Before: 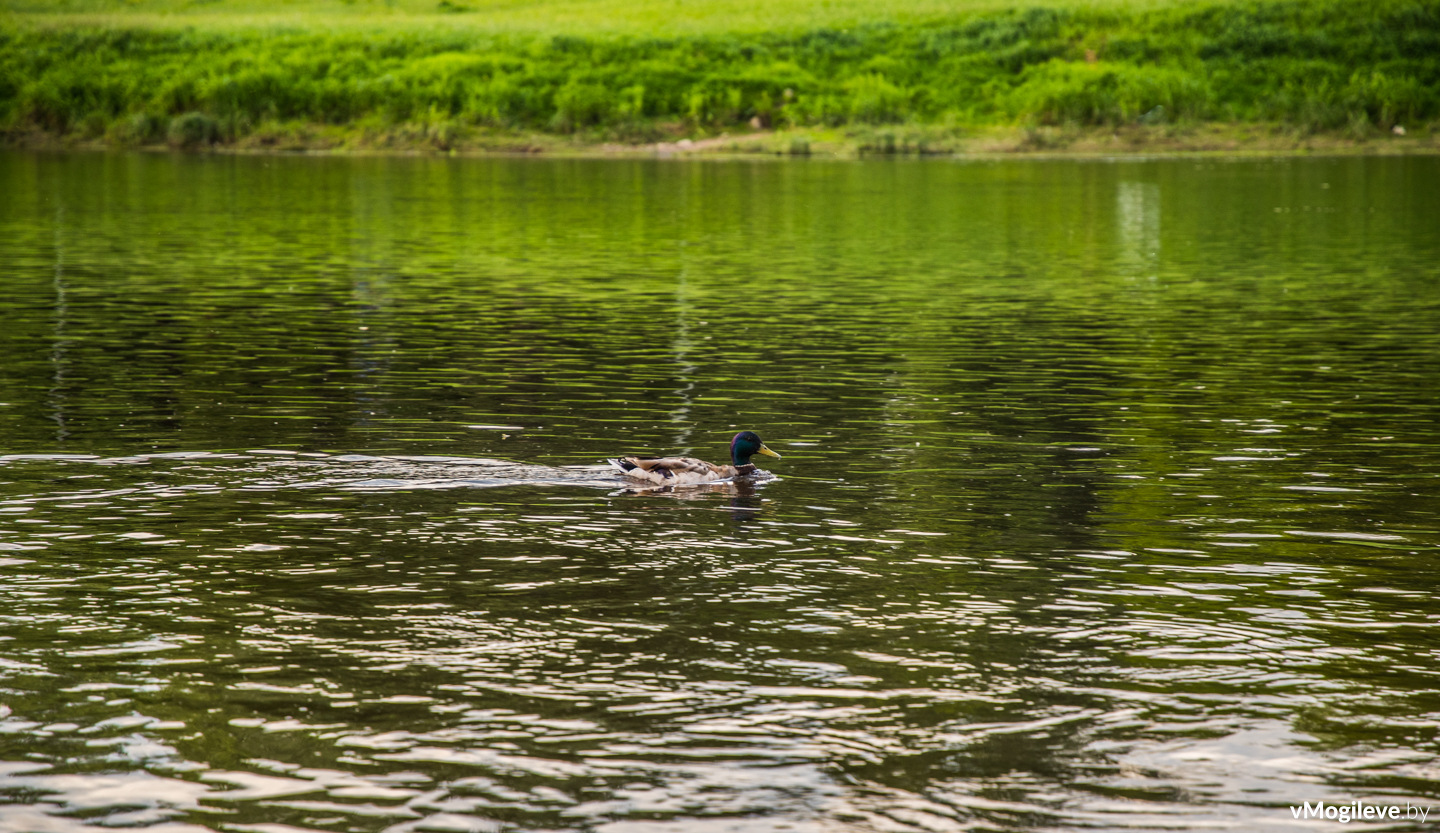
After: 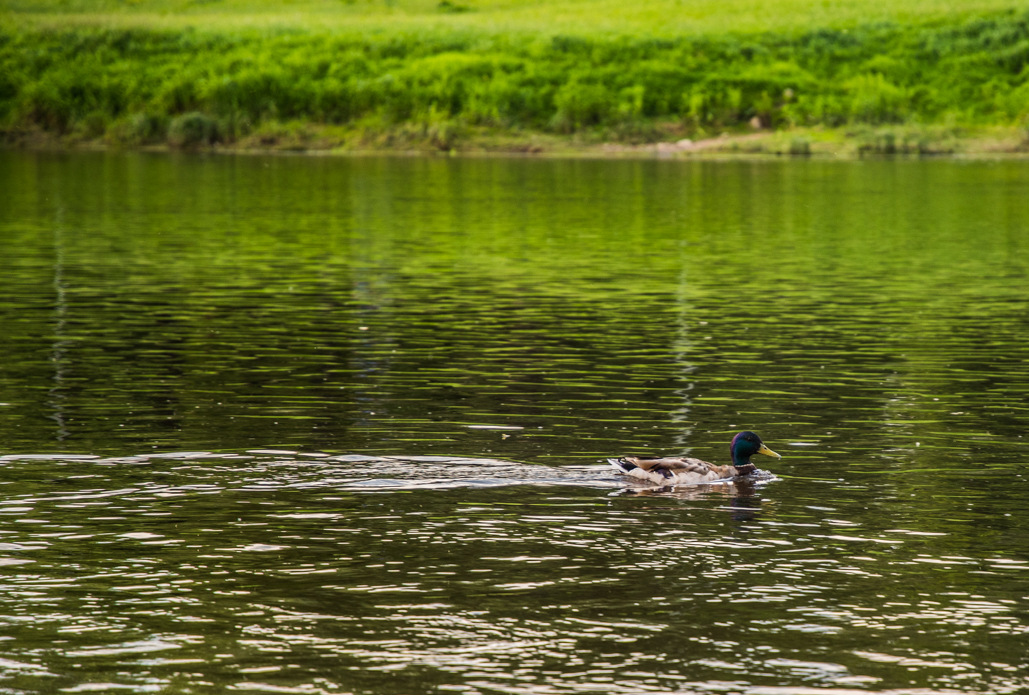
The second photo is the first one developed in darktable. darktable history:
crop: right 28.503%, bottom 16.556%
